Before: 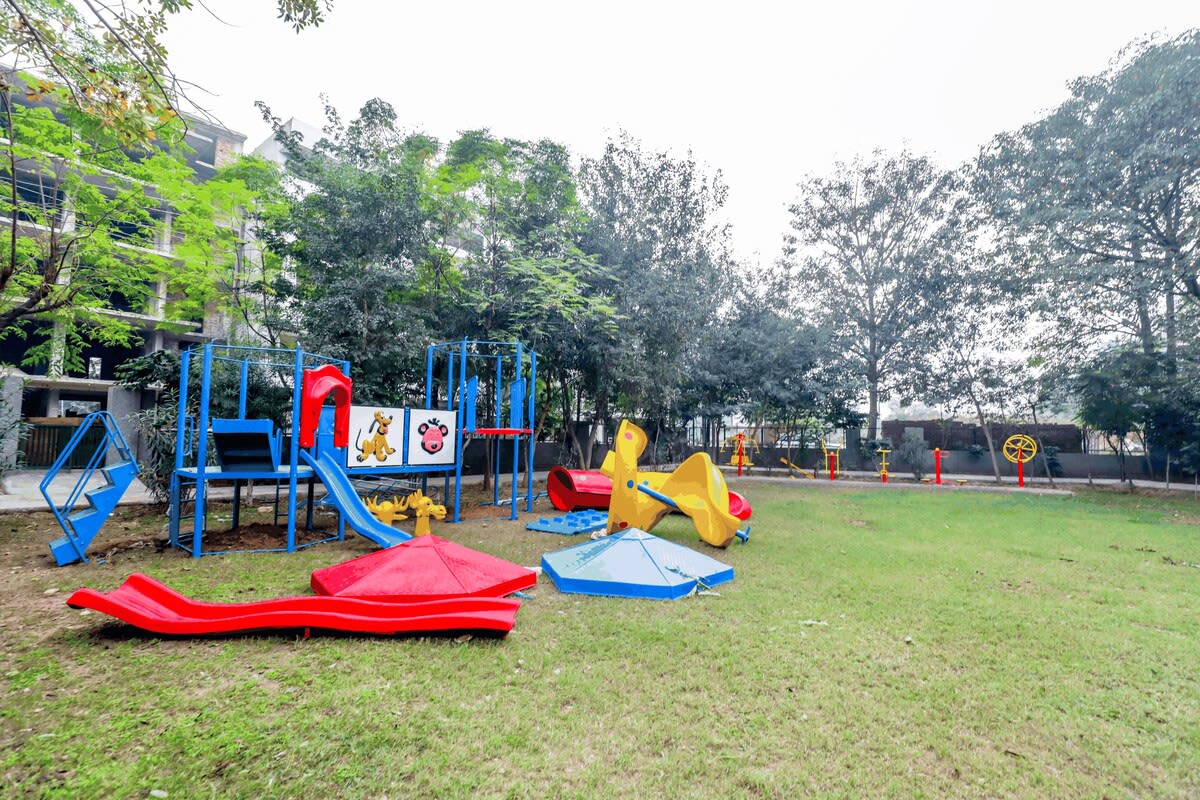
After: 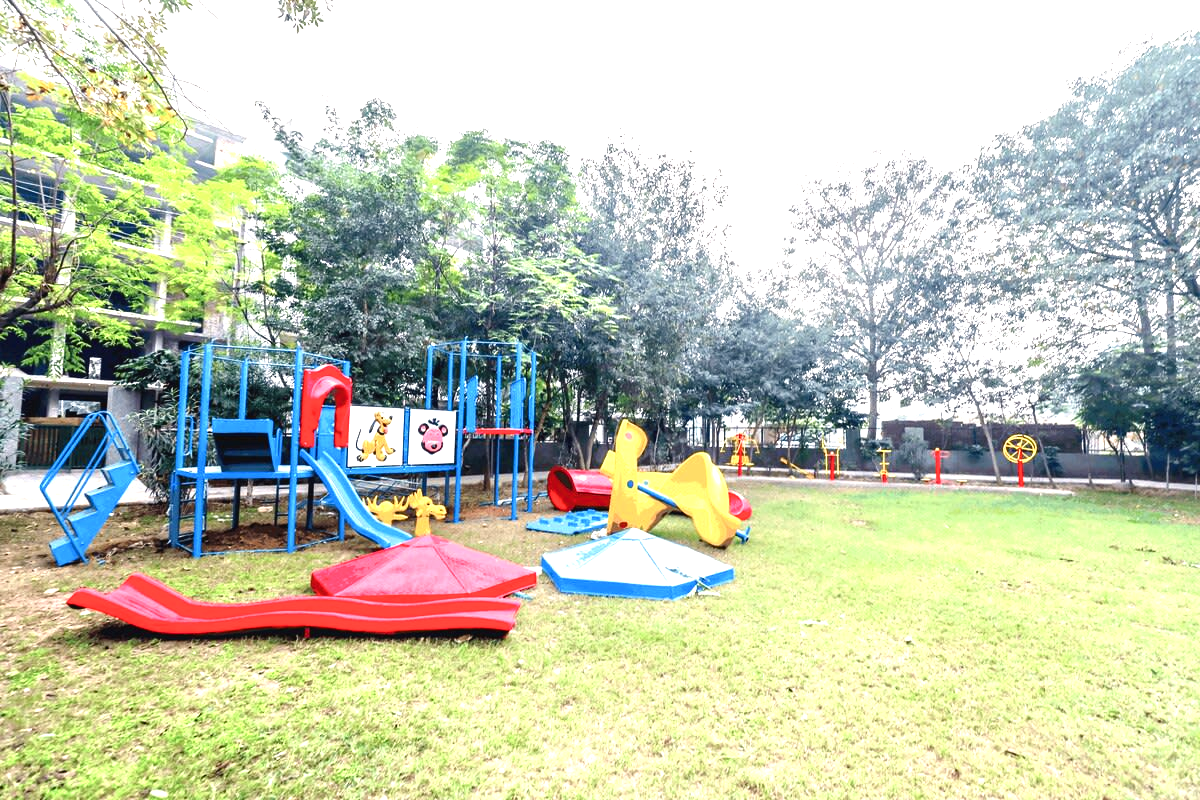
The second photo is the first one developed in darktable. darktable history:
color balance rgb: shadows lift › chroma 1%, shadows lift › hue 28.8°, power › hue 60°, highlights gain › chroma 1%, highlights gain › hue 60°, global offset › luminance 0.25%, perceptual saturation grading › highlights -20%, perceptual saturation grading › shadows 20%, perceptual brilliance grading › highlights 5%, perceptual brilliance grading › shadows -10%, global vibrance 19.67%
tone equalizer: on, module defaults
white balance: emerald 1
exposure: black level correction -0.001, exposure 0.9 EV, compensate exposure bias true, compensate highlight preservation false
